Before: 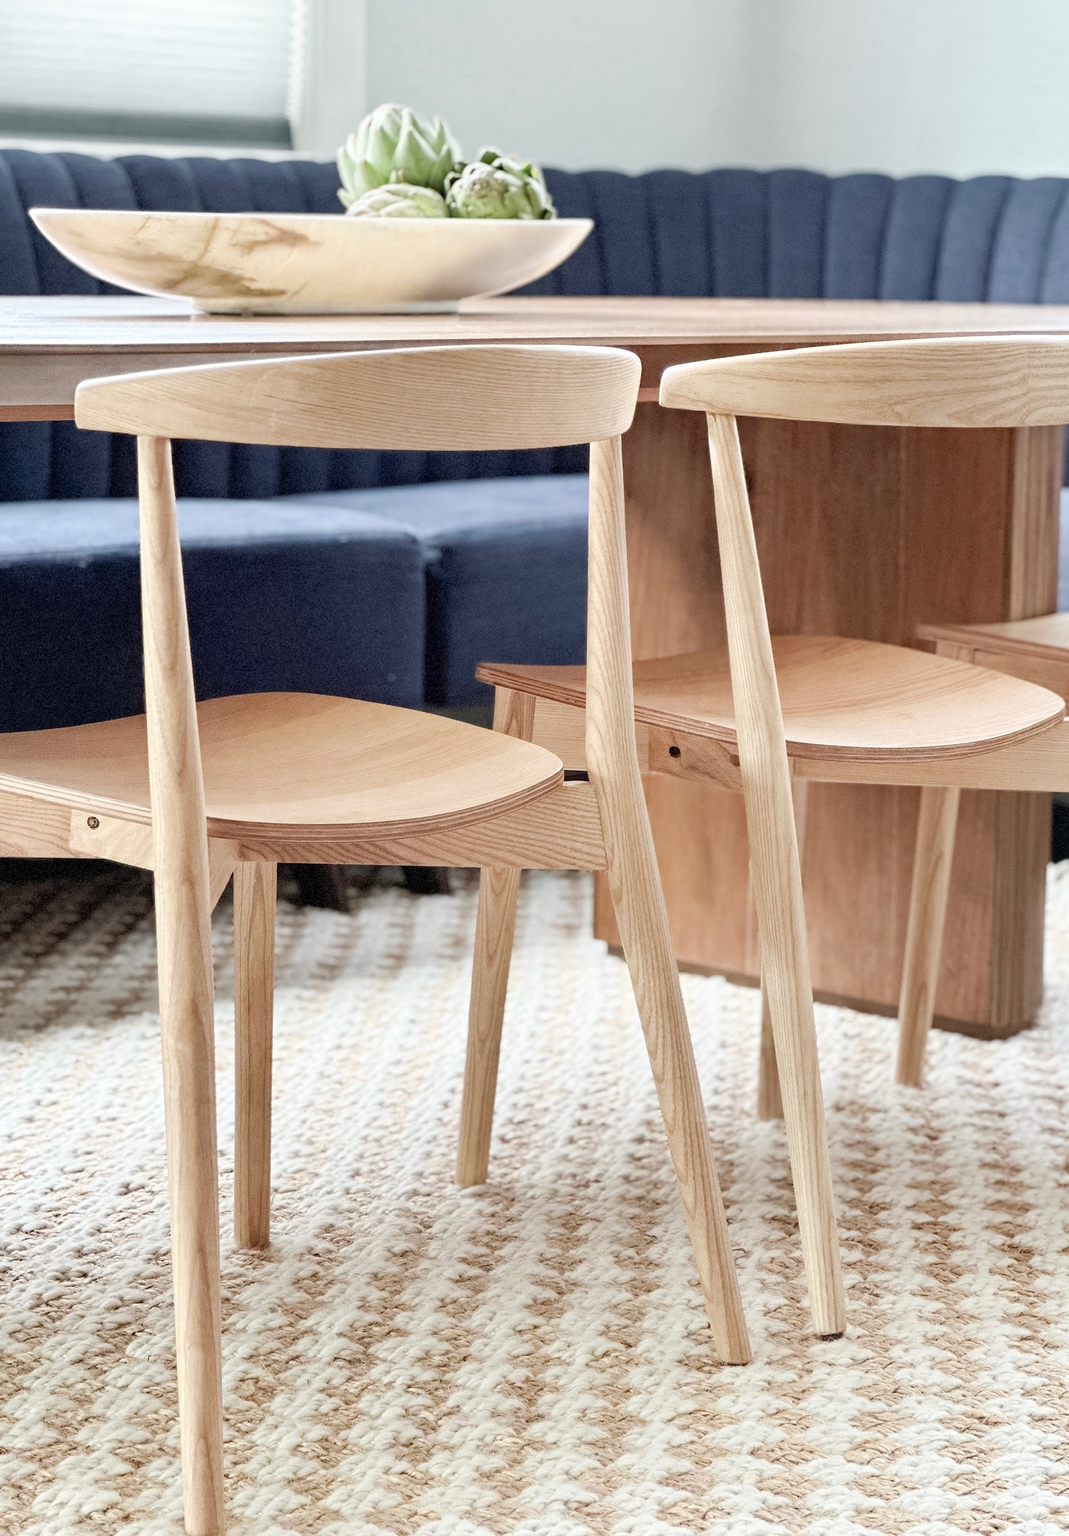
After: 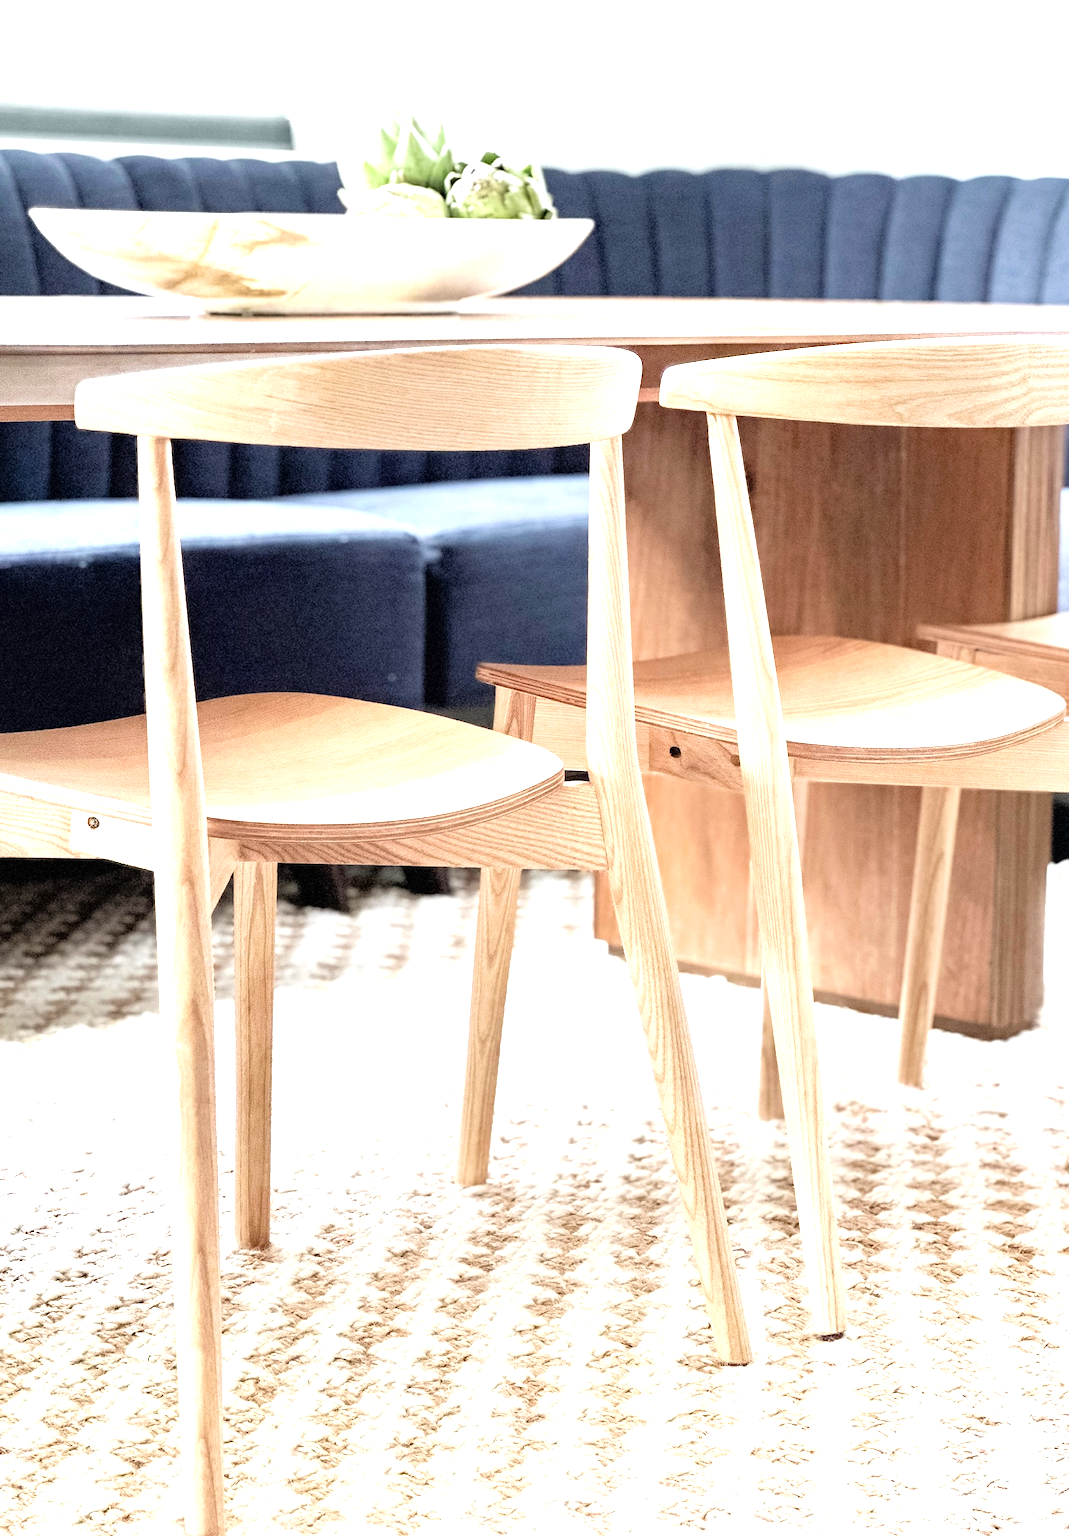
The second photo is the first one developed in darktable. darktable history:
tone equalizer: -8 EV -1.11 EV, -7 EV -0.972 EV, -6 EV -0.9 EV, -5 EV -0.583 EV, -3 EV 0.551 EV, -2 EV 0.845 EV, -1 EV 0.991 EV, +0 EV 1.08 EV
